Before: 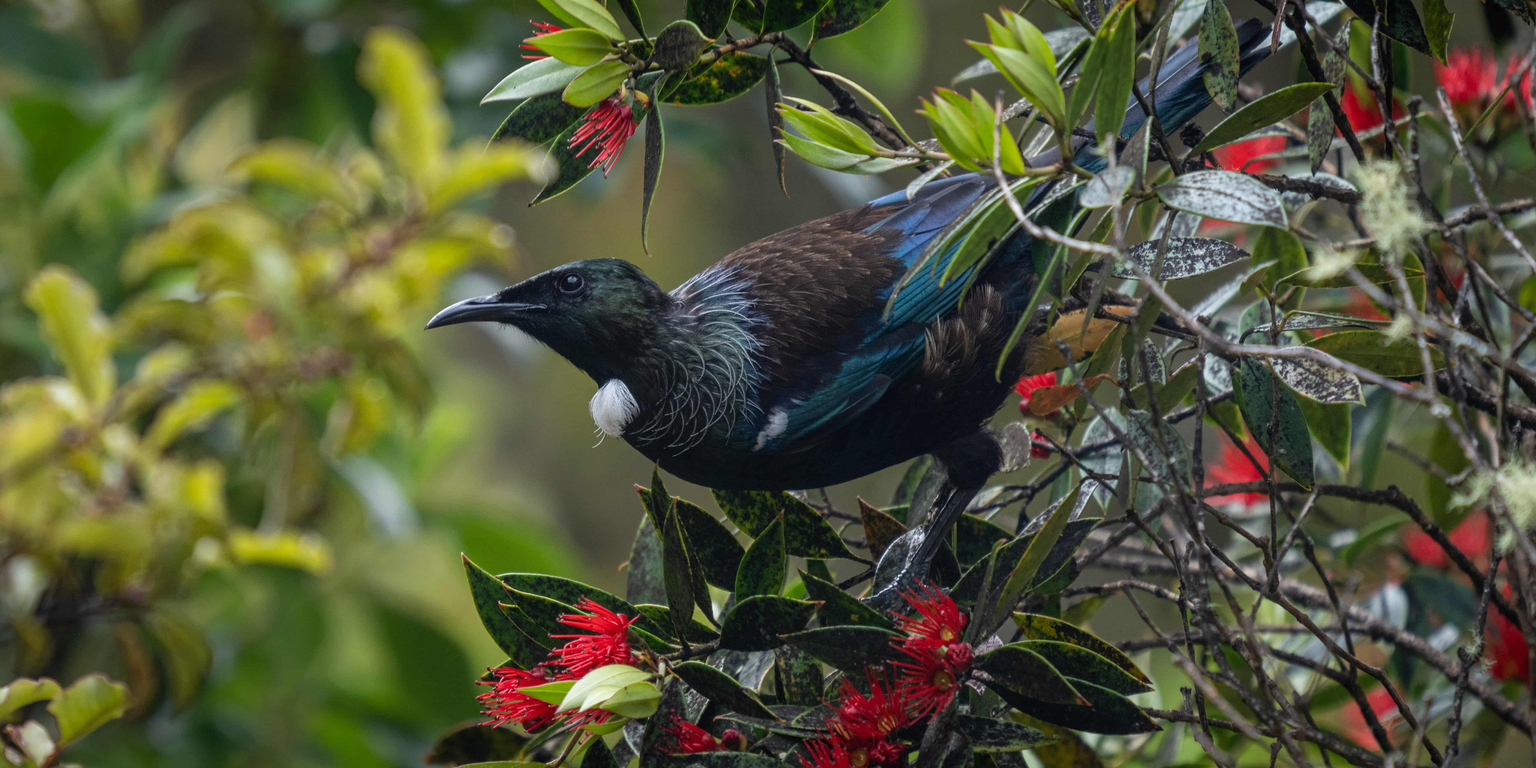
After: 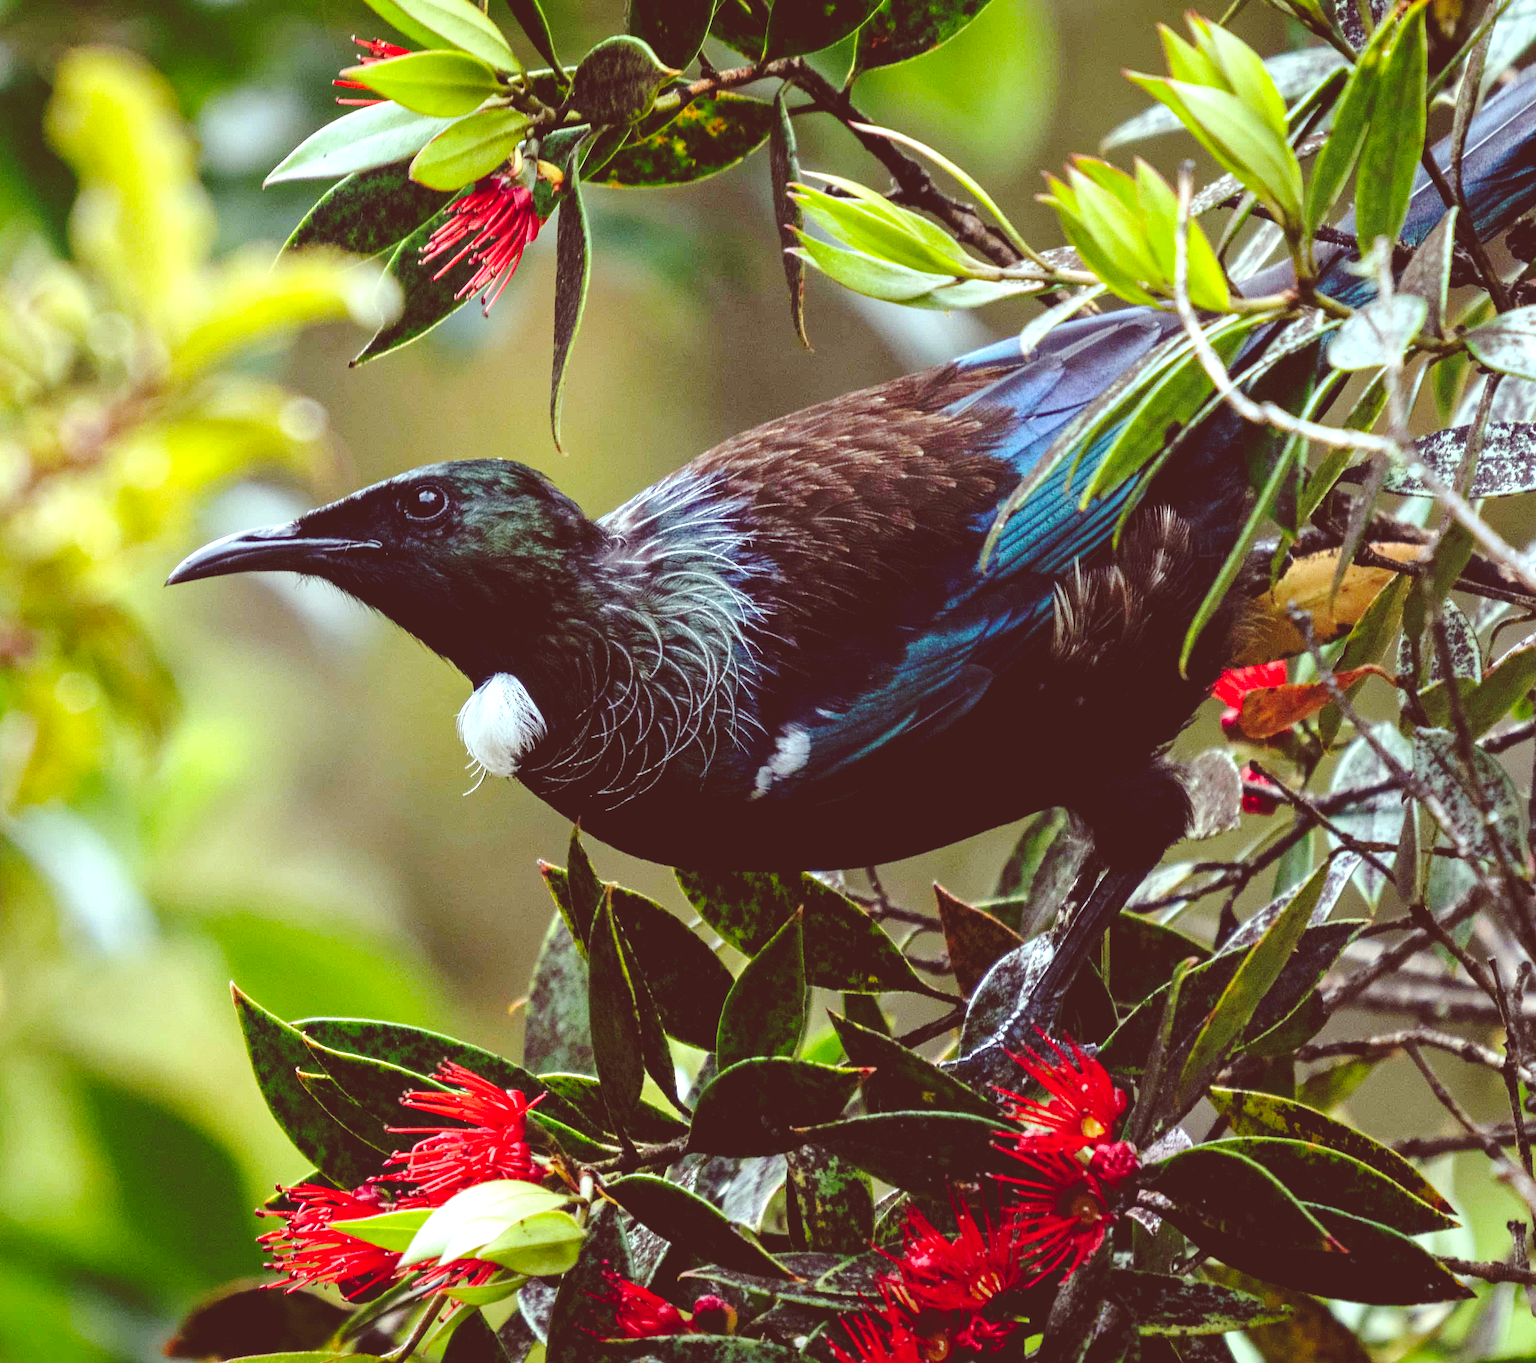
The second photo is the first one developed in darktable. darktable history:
exposure: black level correction 0.011, exposure 1.087 EV, compensate highlight preservation false
color correction: highlights a* -7.05, highlights b* -0.177, shadows a* 20.63, shadows b* 11.64
base curve: curves: ch0 [(0, 0.024) (0.055, 0.065) (0.121, 0.166) (0.236, 0.319) (0.693, 0.726) (1, 1)], preserve colors none
tone curve: curves: ch0 [(0, 0) (0.003, 0.01) (0.011, 0.015) (0.025, 0.023) (0.044, 0.037) (0.069, 0.055) (0.1, 0.08) (0.136, 0.114) (0.177, 0.155) (0.224, 0.201) (0.277, 0.254) (0.335, 0.319) (0.399, 0.387) (0.468, 0.459) (0.543, 0.544) (0.623, 0.634) (0.709, 0.731) (0.801, 0.827) (0.898, 0.921) (1, 1)], preserve colors none
crop: left 21.611%, right 22.069%, bottom 0.011%
